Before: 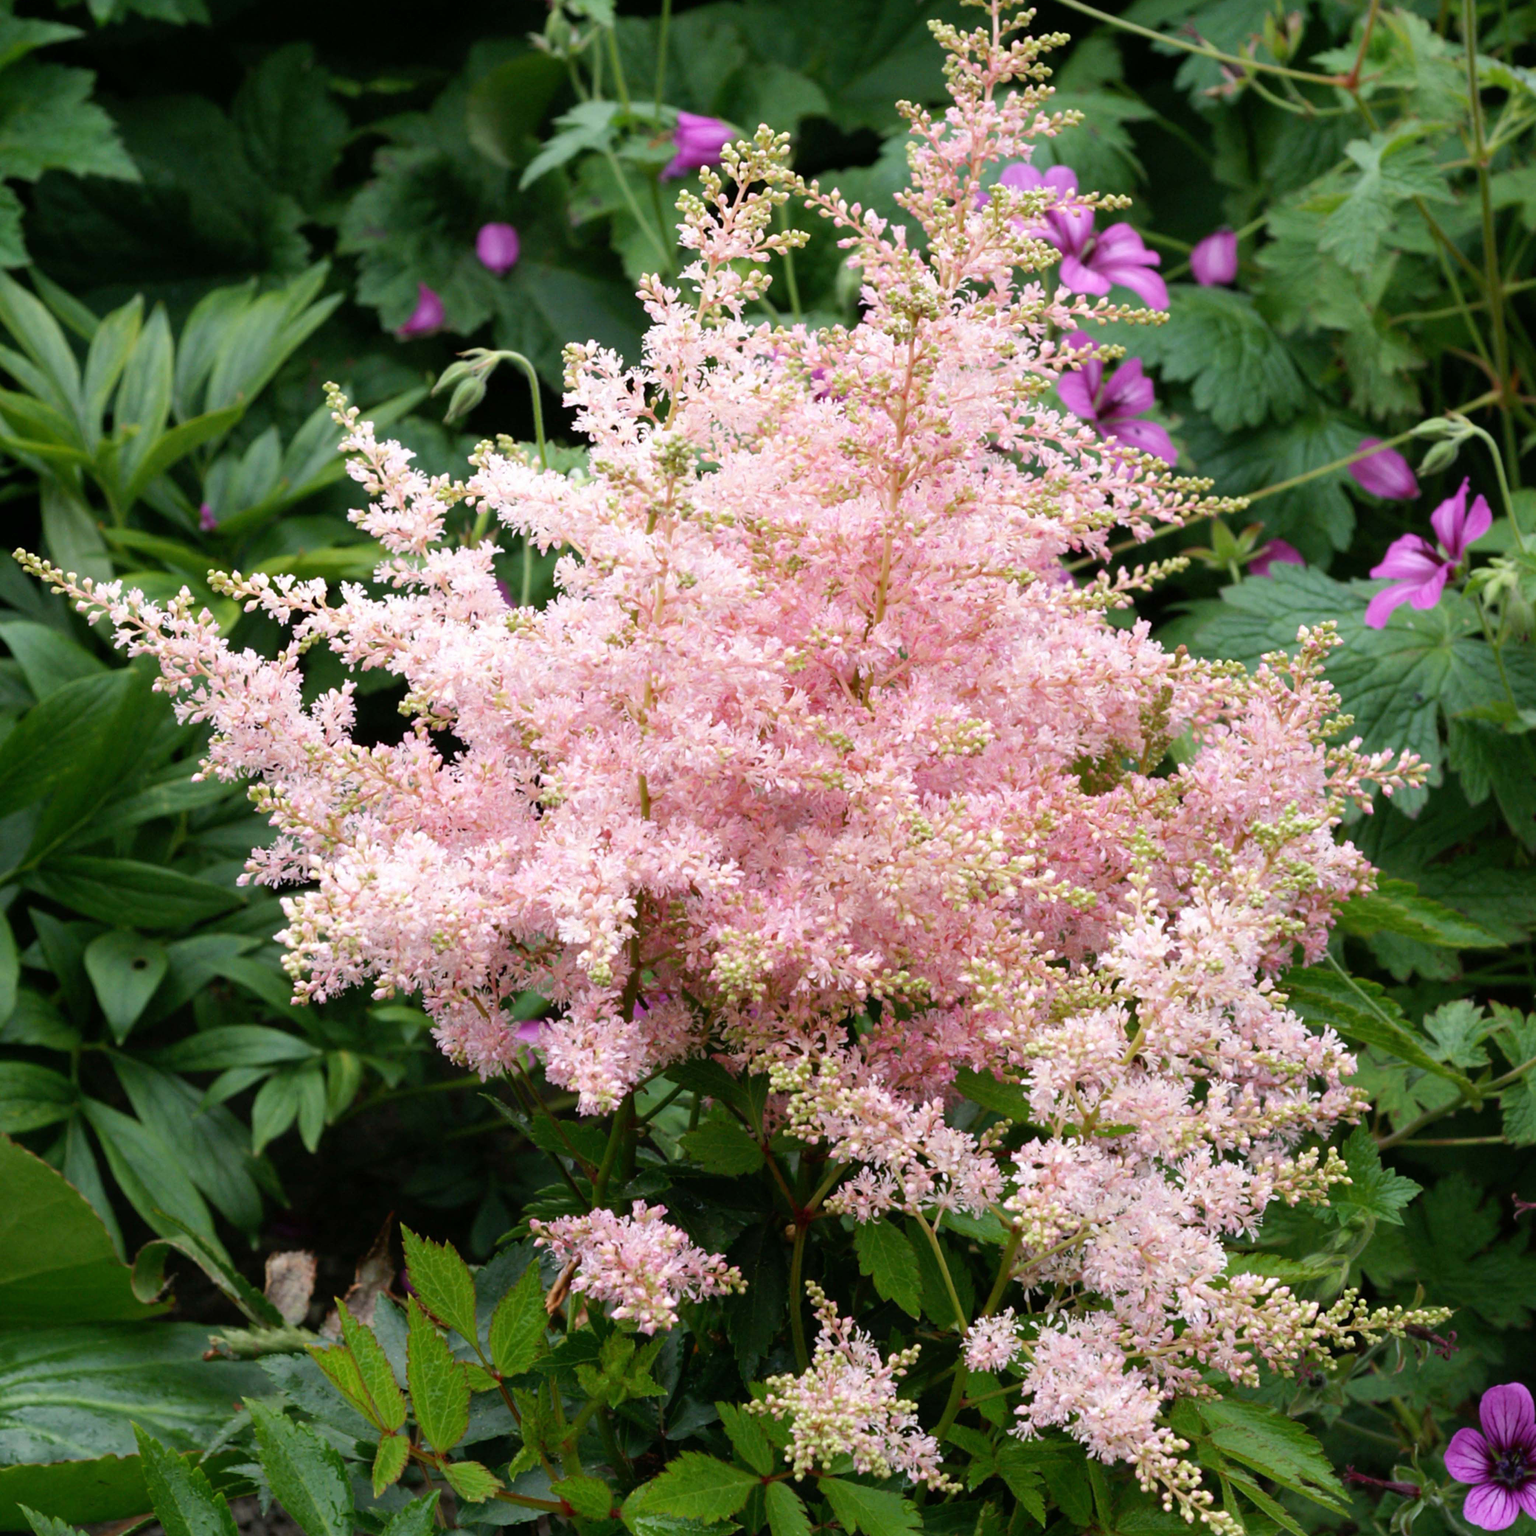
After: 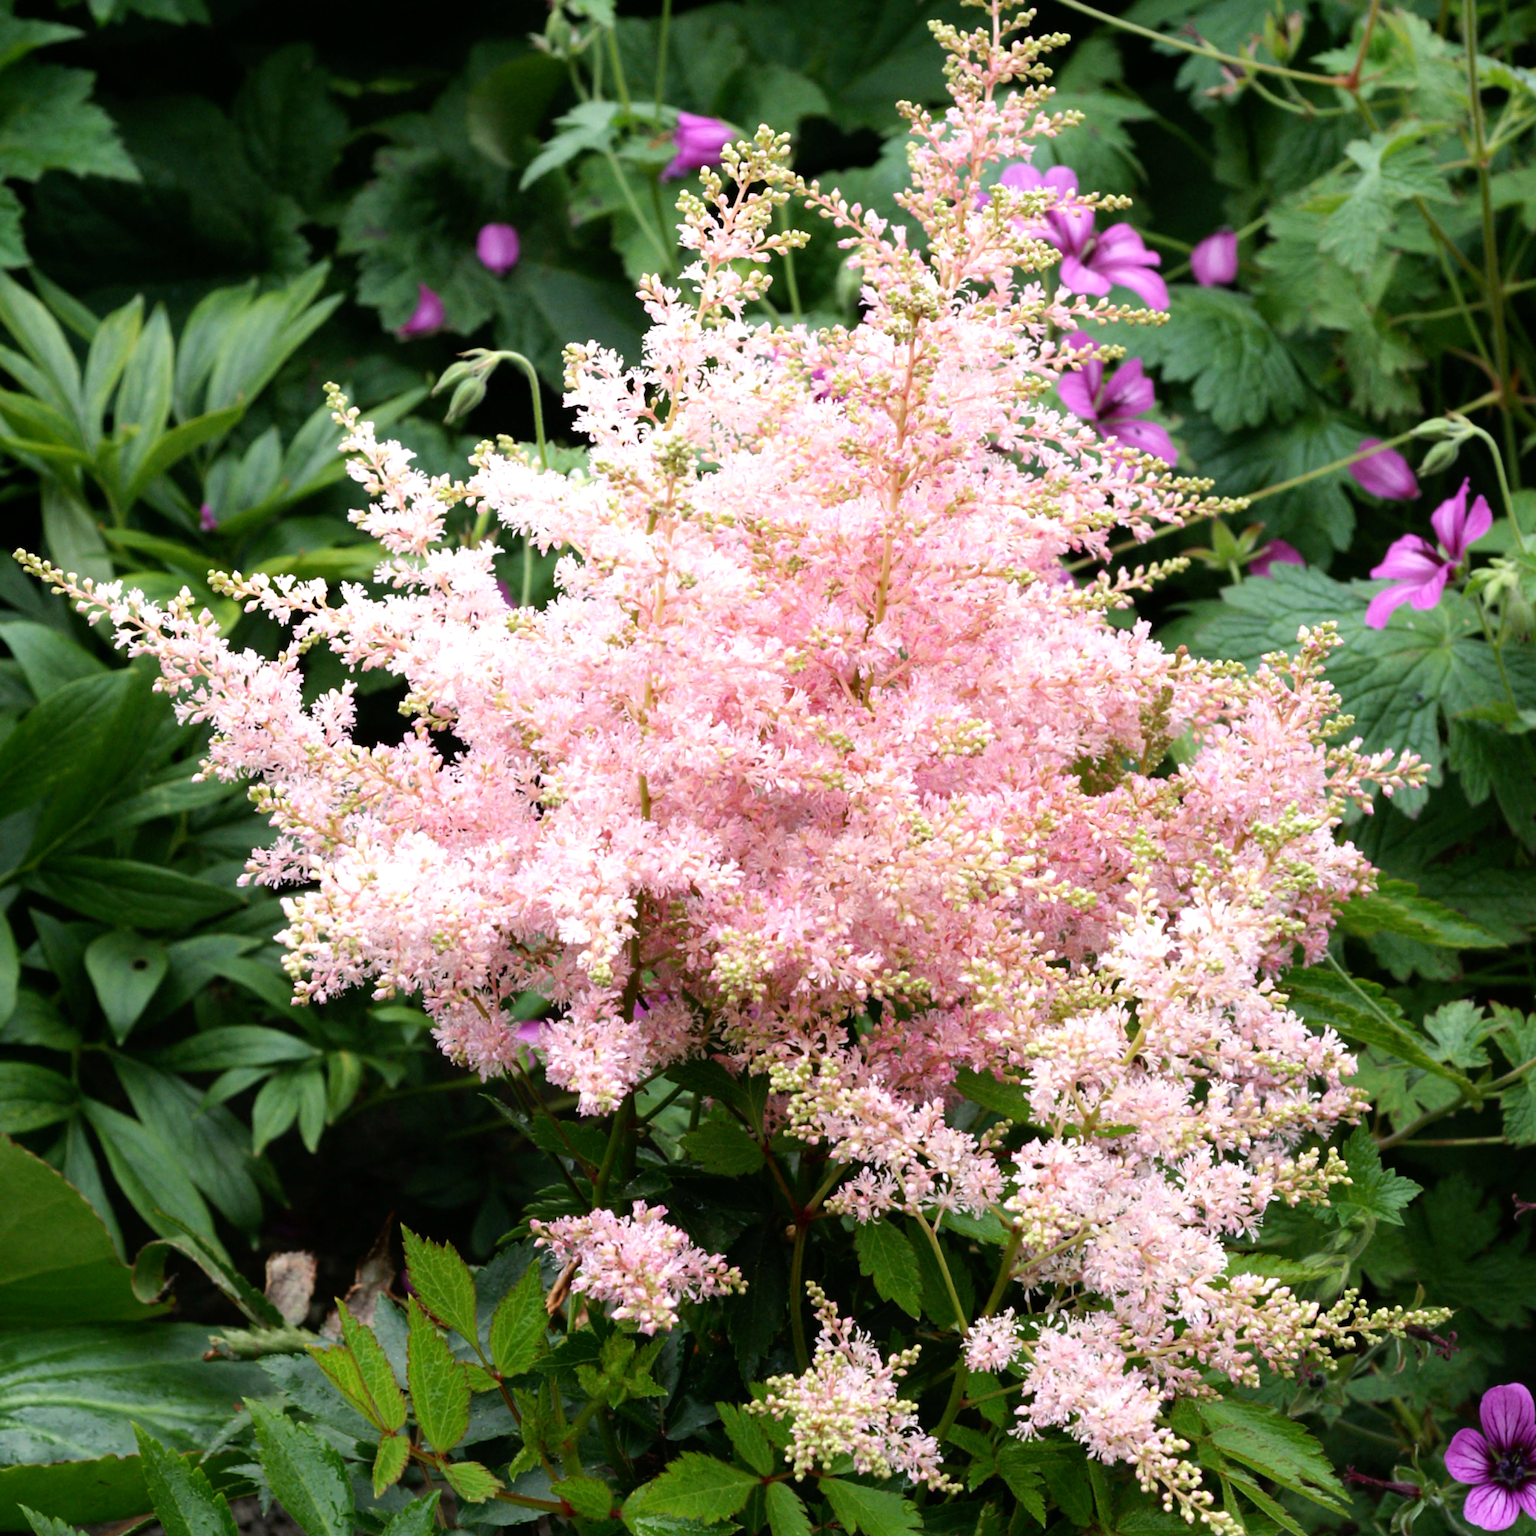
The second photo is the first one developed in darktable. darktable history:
contrast brightness saturation: contrast 0.075
exposure: exposure 0.206 EV, compensate exposure bias true, compensate highlight preservation false
tone equalizer: -8 EV -0.395 EV, -7 EV -0.413 EV, -6 EV -0.366 EV, -5 EV -0.256 EV, -3 EV 0.191 EV, -2 EV 0.344 EV, -1 EV 0.379 EV, +0 EV 0.421 EV
